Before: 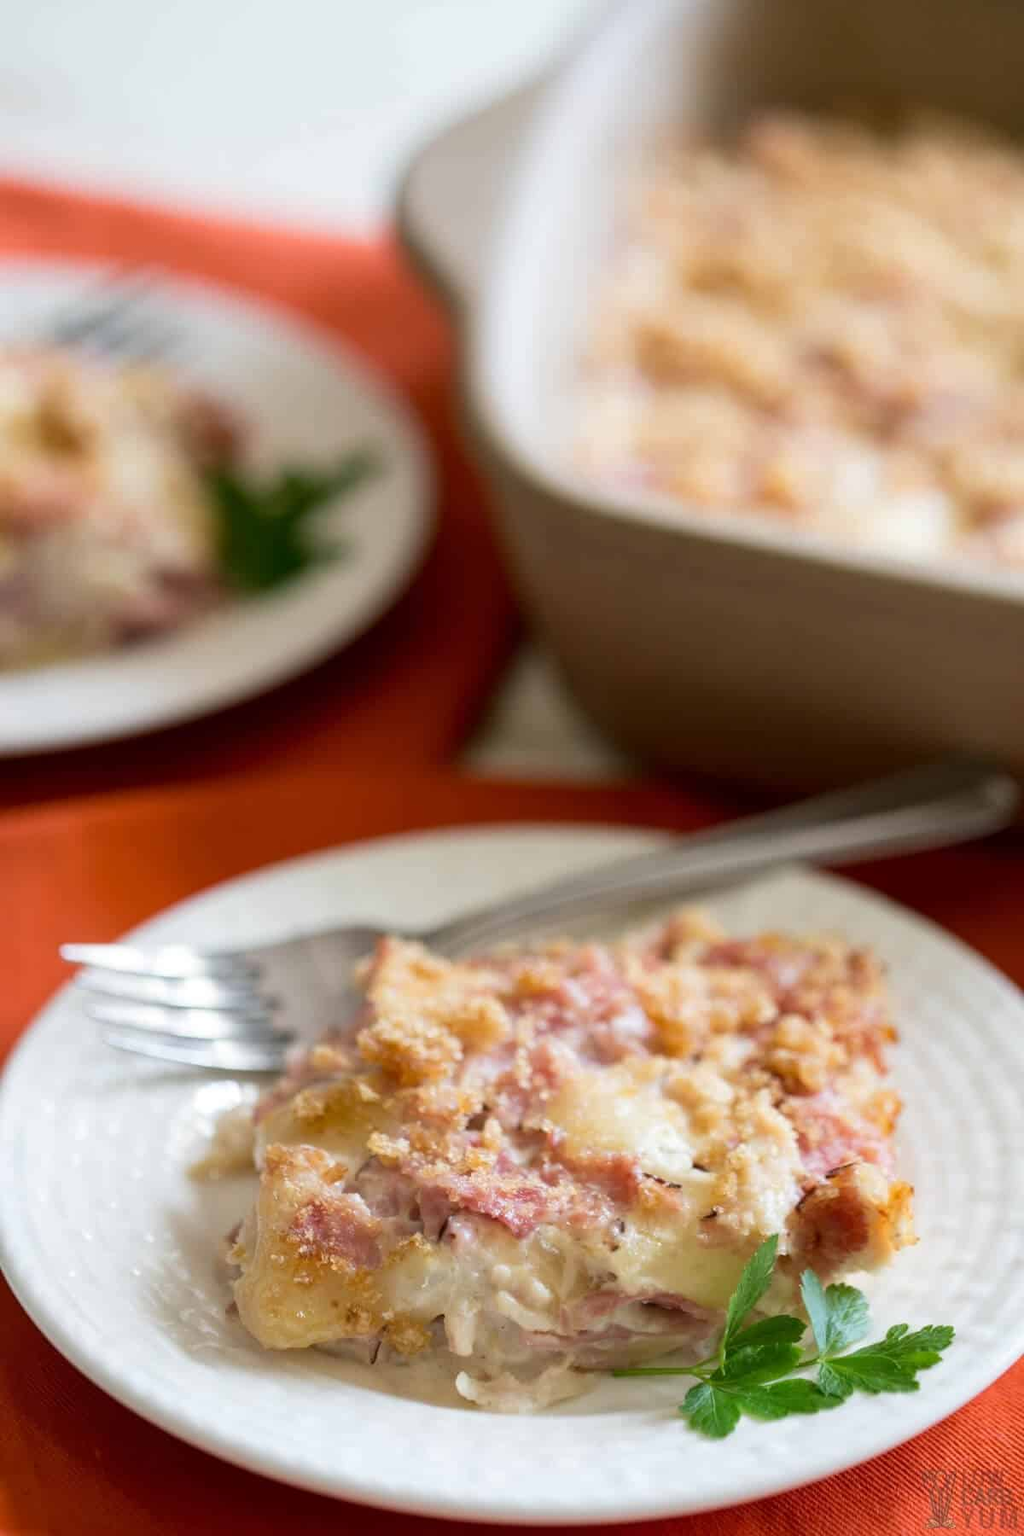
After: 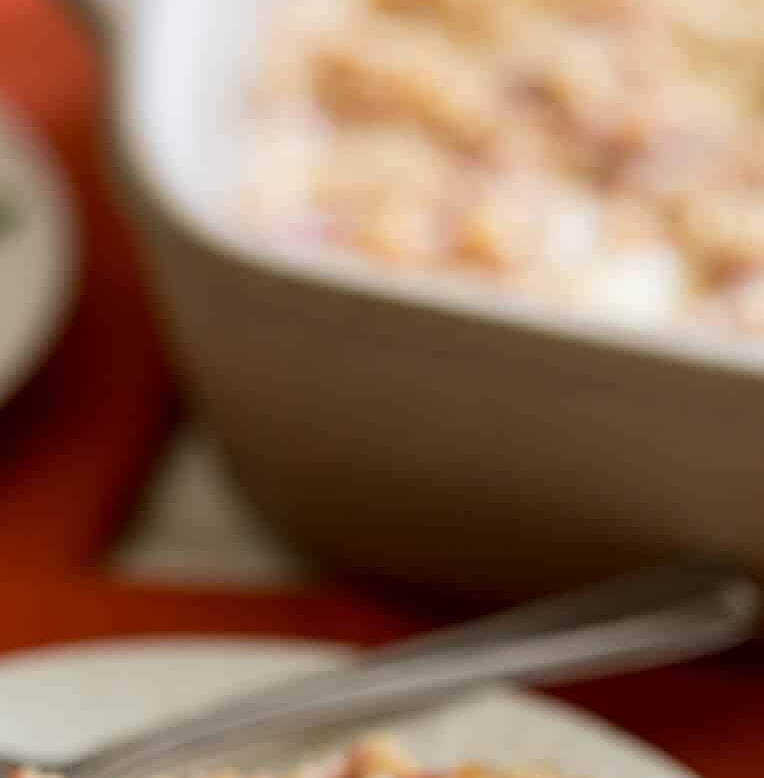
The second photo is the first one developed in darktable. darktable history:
crop: left 36.005%, top 18.293%, right 0.31%, bottom 38.444%
sharpen: on, module defaults
